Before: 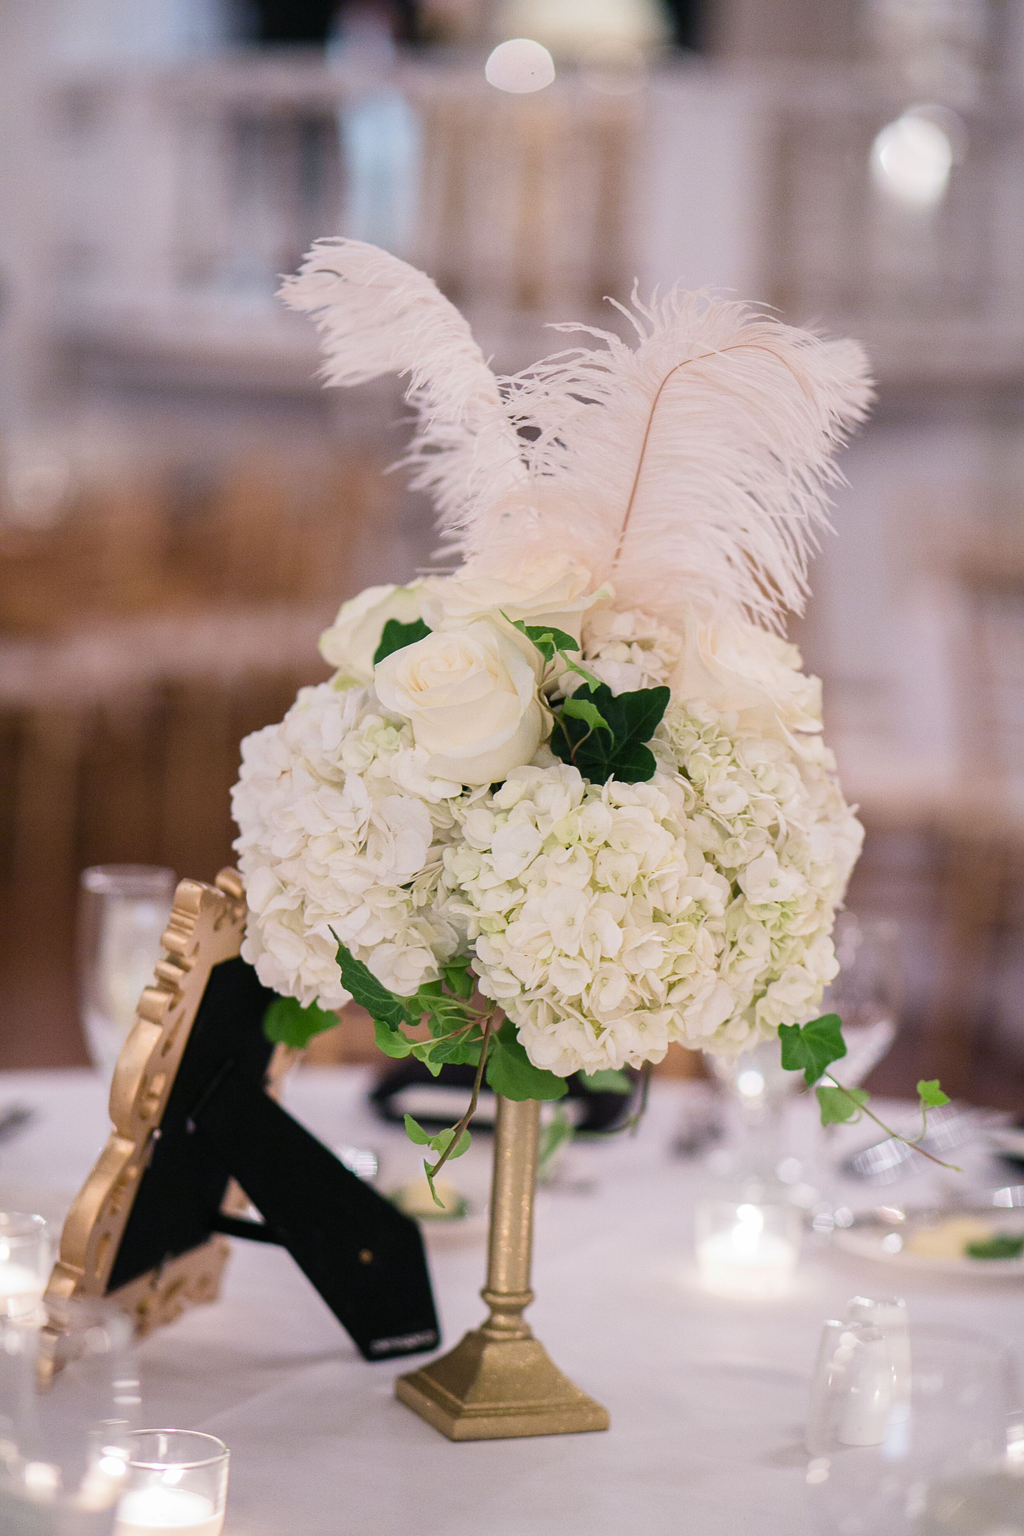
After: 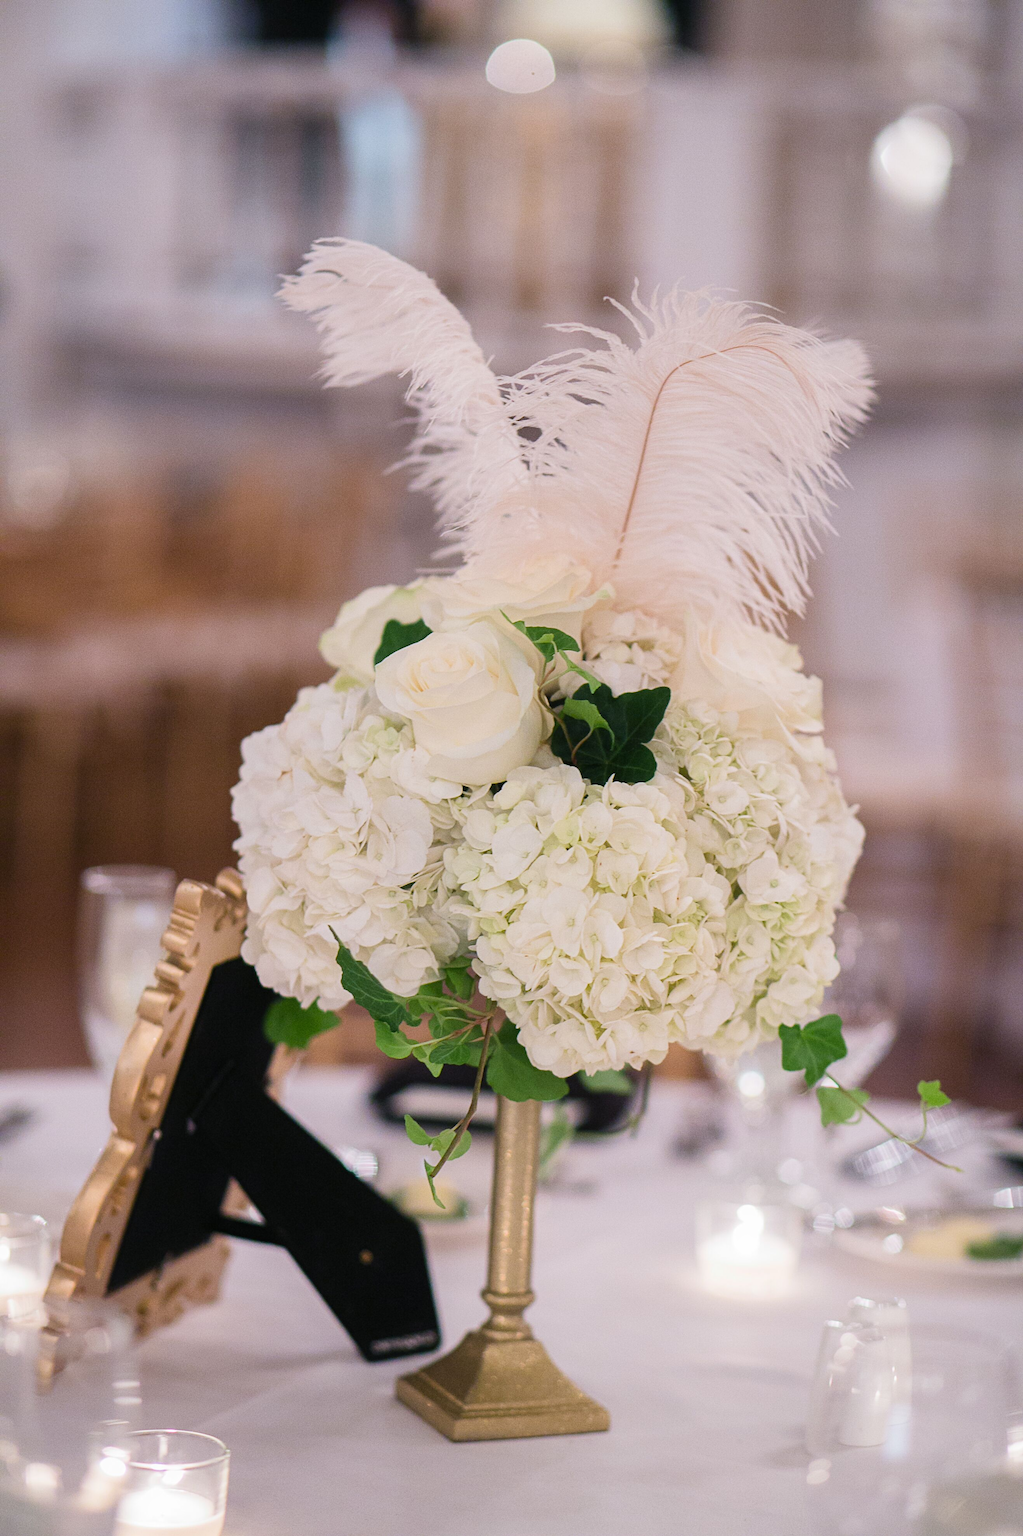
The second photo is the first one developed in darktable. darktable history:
contrast equalizer: octaves 7, y [[0.5, 0.5, 0.472, 0.5, 0.5, 0.5], [0.5 ×6], [0.5 ×6], [0 ×6], [0 ×6]]
